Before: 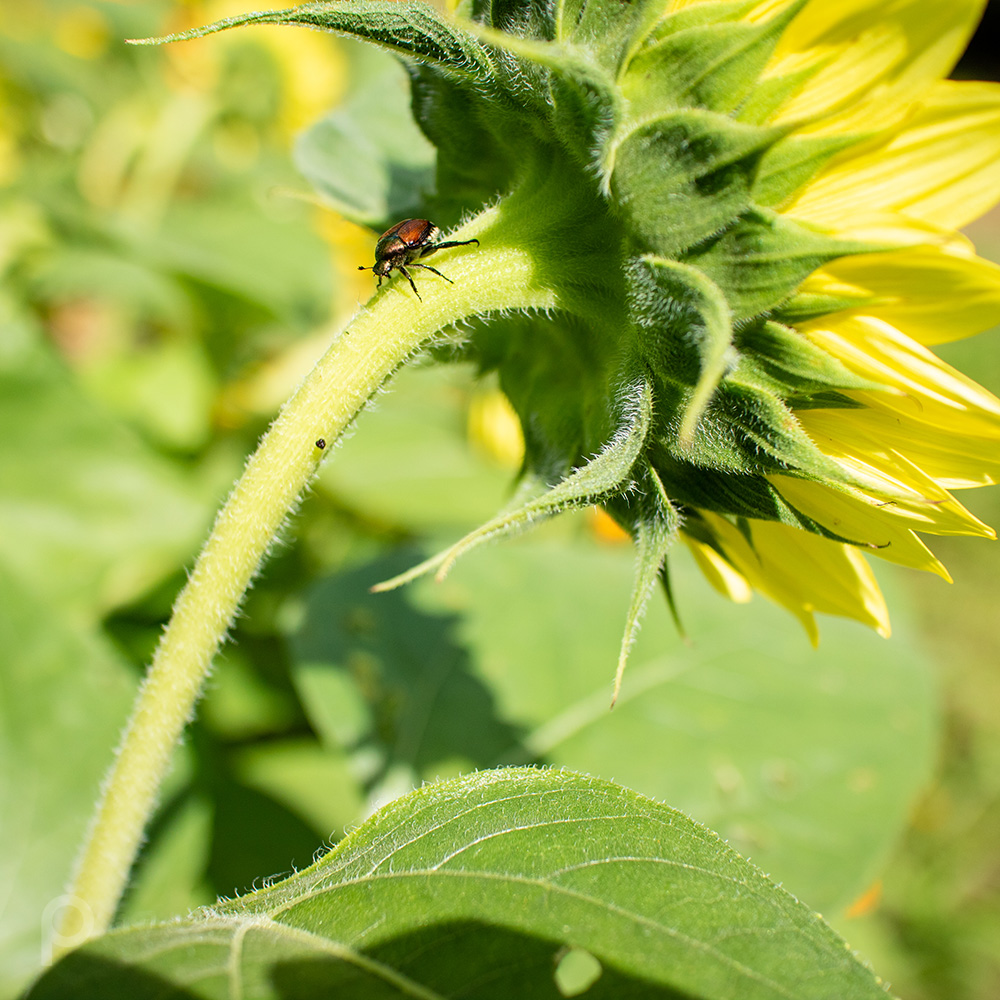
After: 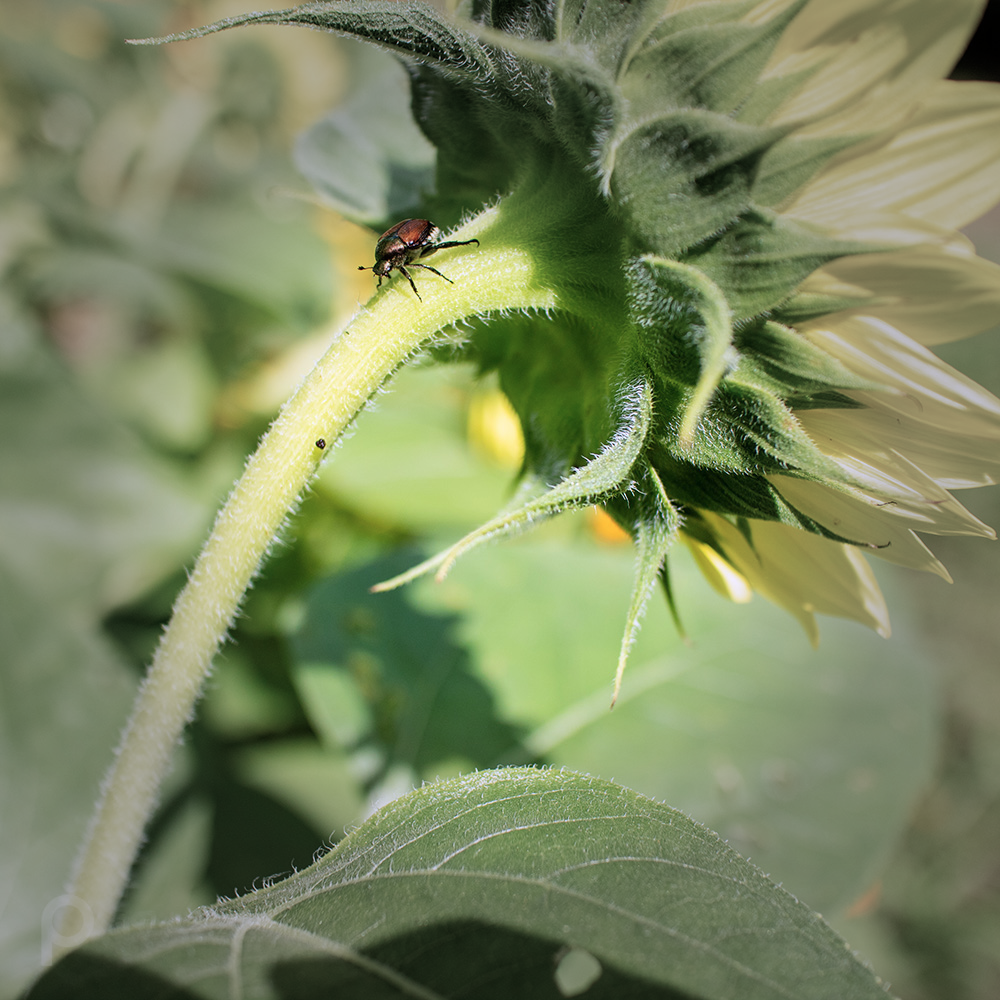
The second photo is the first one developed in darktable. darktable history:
color calibration: illuminant custom, x 0.367, y 0.392, temperature 4439.12 K
vignetting: fall-off start 40.79%, fall-off radius 41%
